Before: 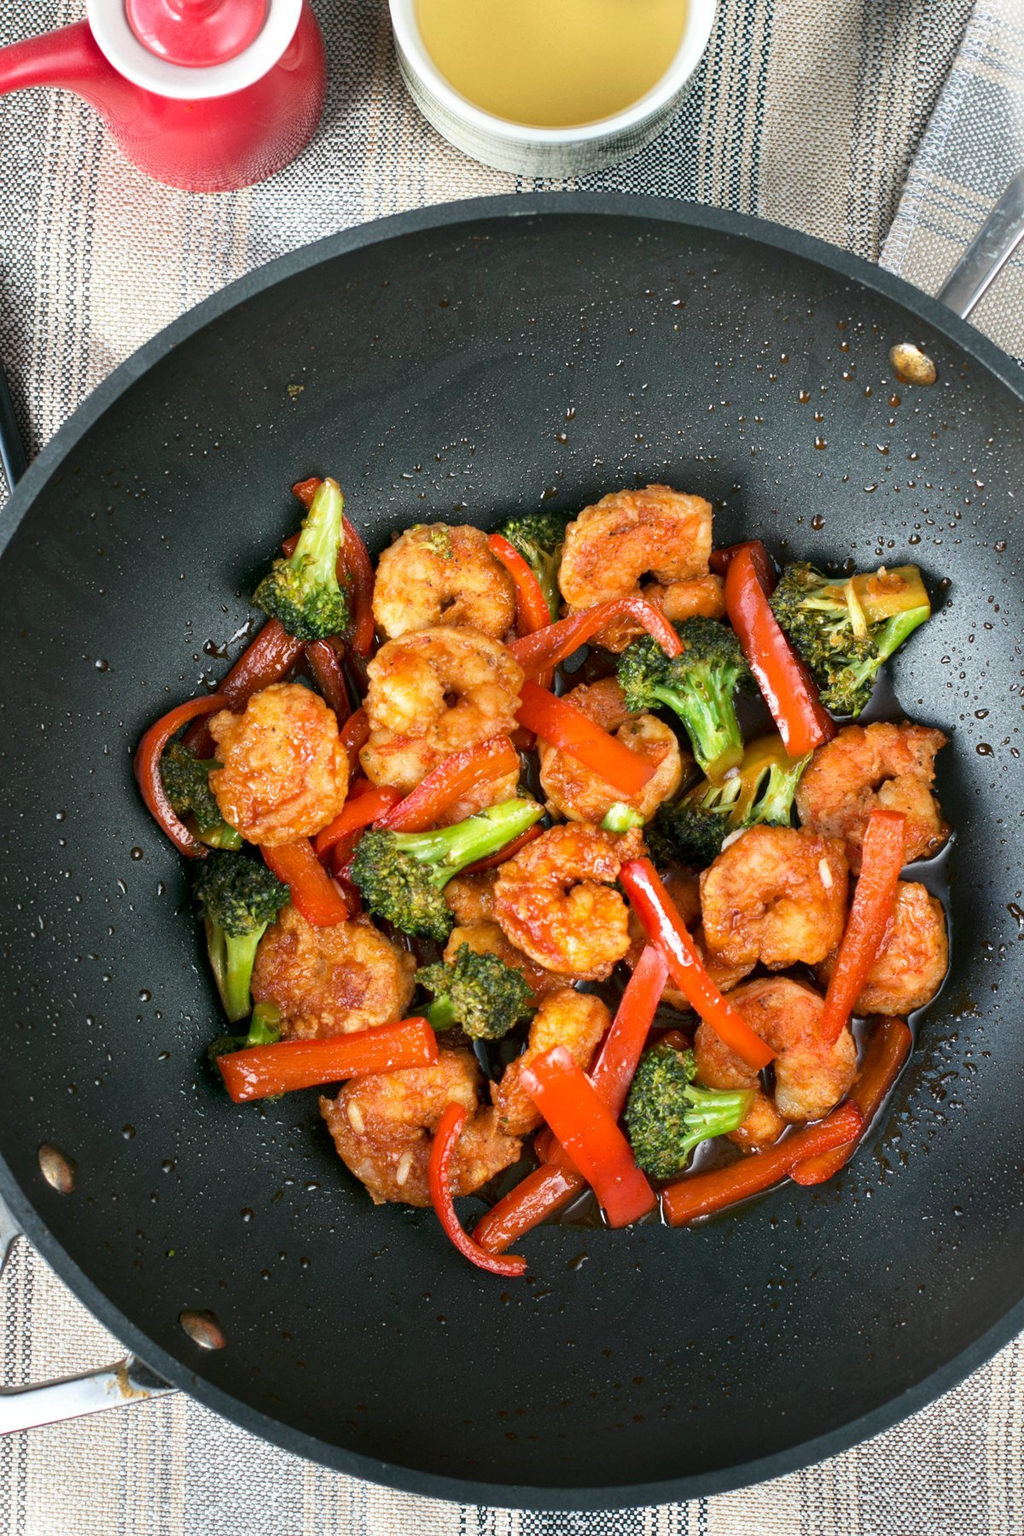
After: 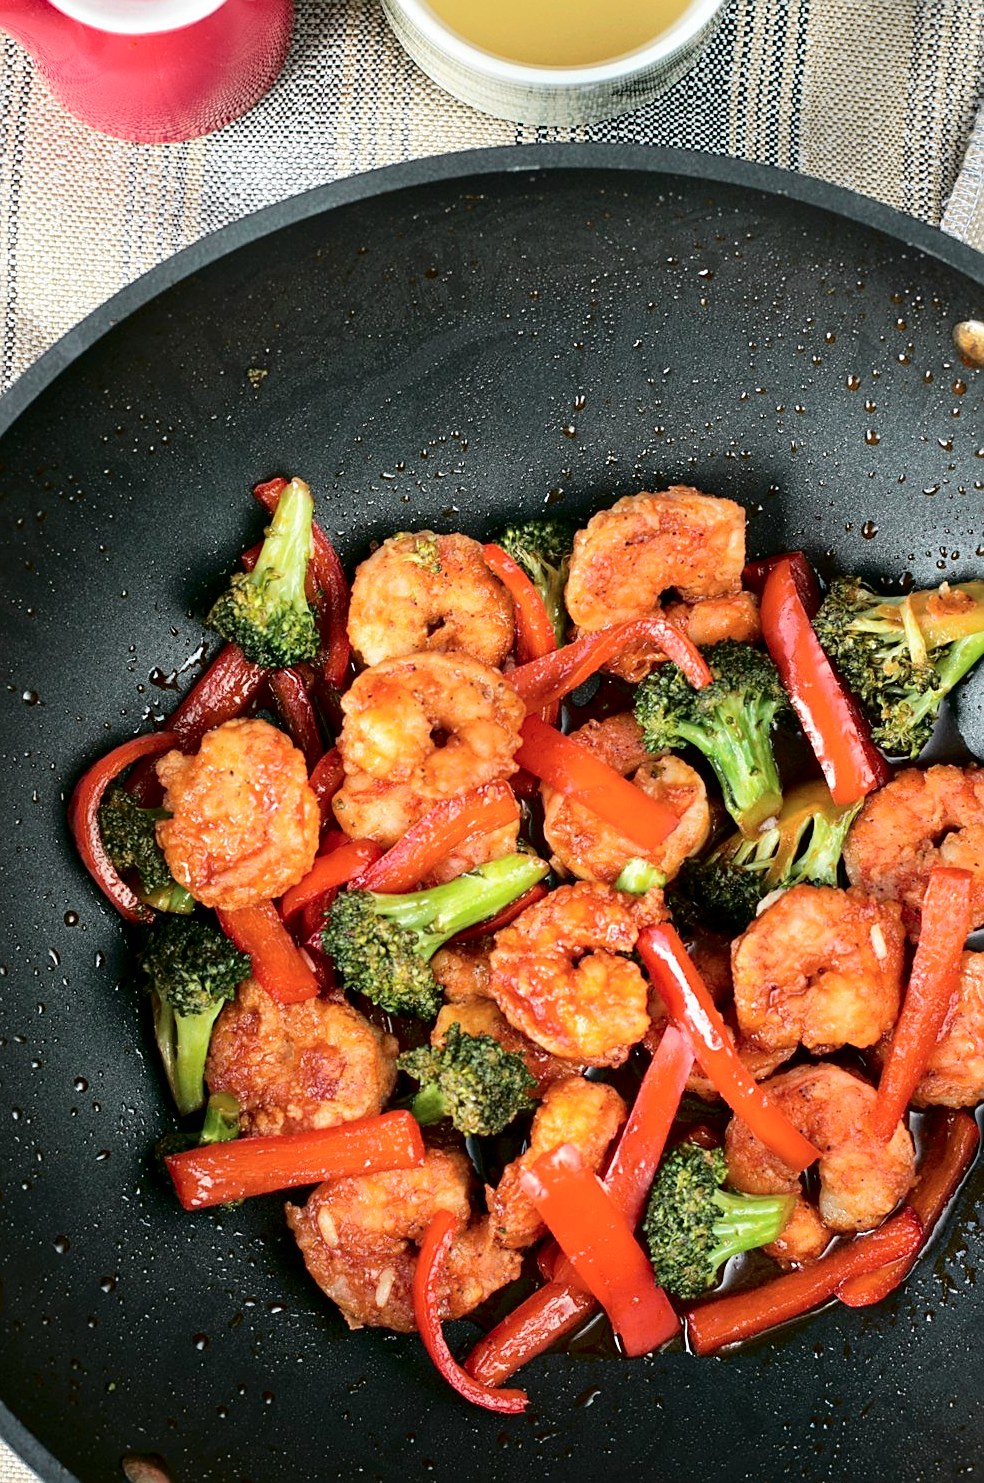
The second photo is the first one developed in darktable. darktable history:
sharpen: on, module defaults
tone equalizer: -8 EV -0.587 EV
tone curve: curves: ch0 [(0.003, 0) (0.066, 0.017) (0.163, 0.09) (0.264, 0.238) (0.395, 0.421) (0.517, 0.56) (0.688, 0.743) (0.791, 0.814) (1, 1)]; ch1 [(0, 0) (0.164, 0.115) (0.337, 0.332) (0.39, 0.398) (0.464, 0.461) (0.501, 0.5) (0.507, 0.503) (0.534, 0.537) (0.577, 0.59) (0.652, 0.681) (0.733, 0.749) (0.811, 0.796) (1, 1)]; ch2 [(0, 0) (0.337, 0.382) (0.464, 0.476) (0.501, 0.502) (0.527, 0.54) (0.551, 0.565) (0.6, 0.59) (0.687, 0.675) (1, 1)], color space Lab, independent channels, preserve colors none
crop and rotate: left 7.418%, top 4.606%, right 10.547%, bottom 12.999%
